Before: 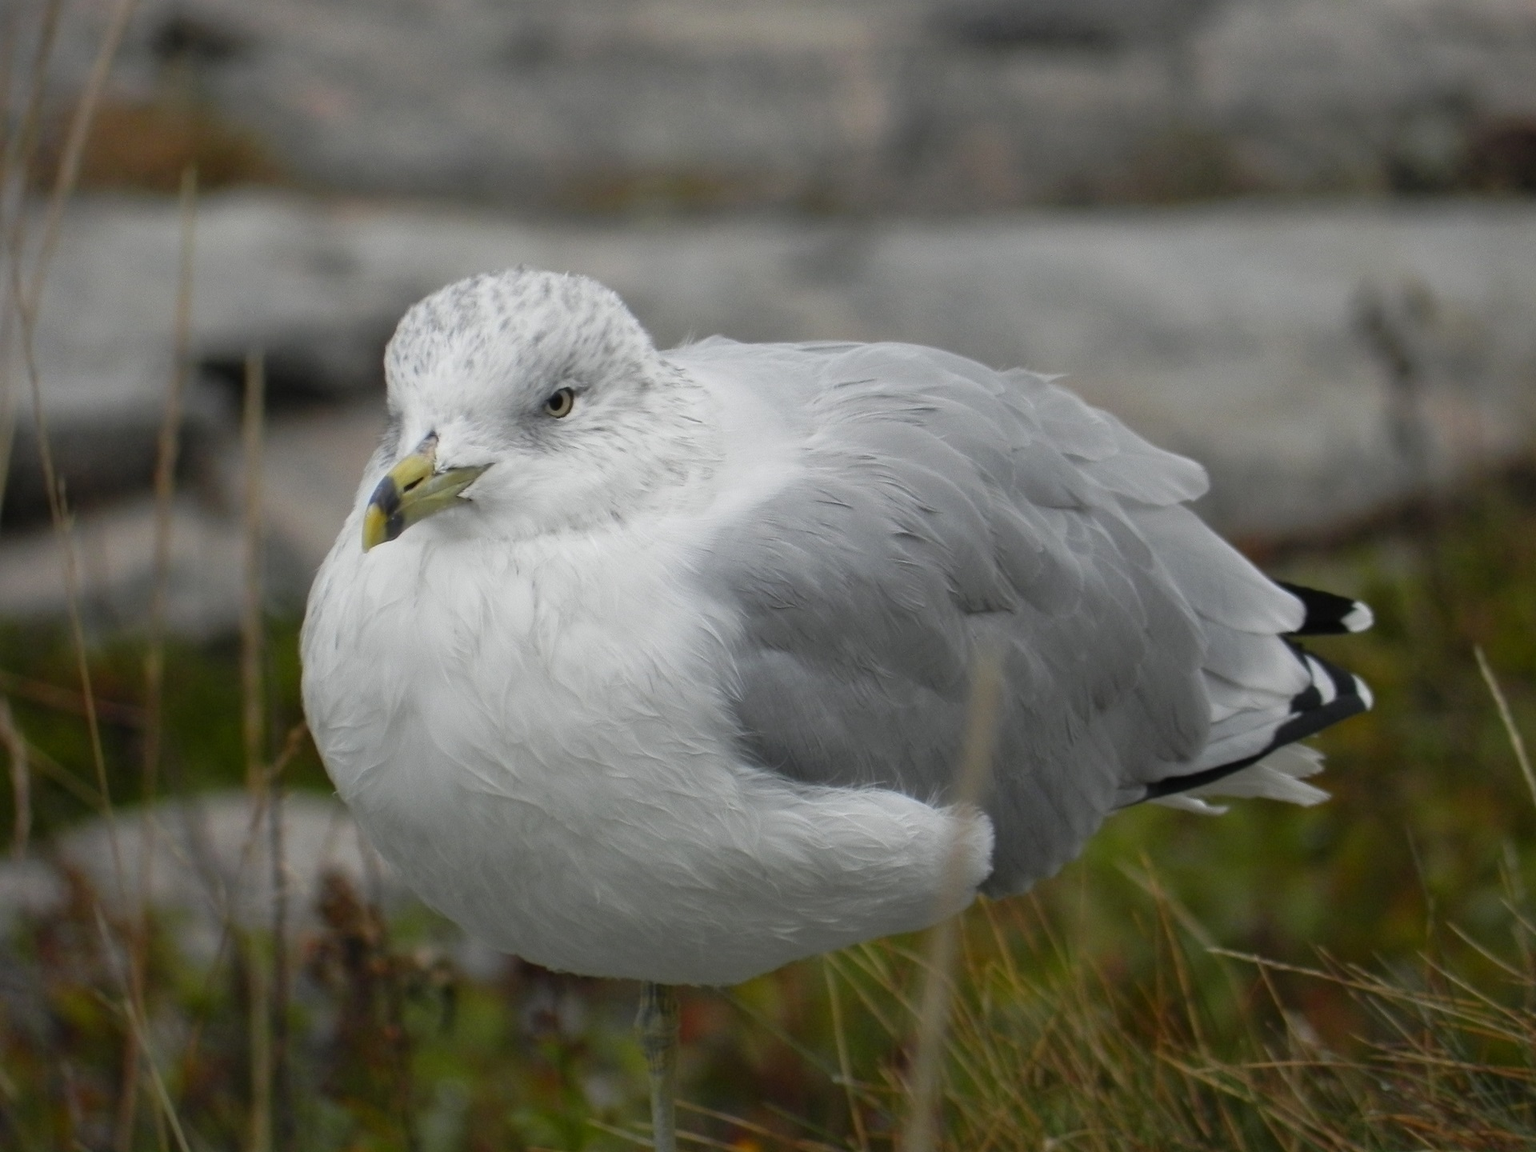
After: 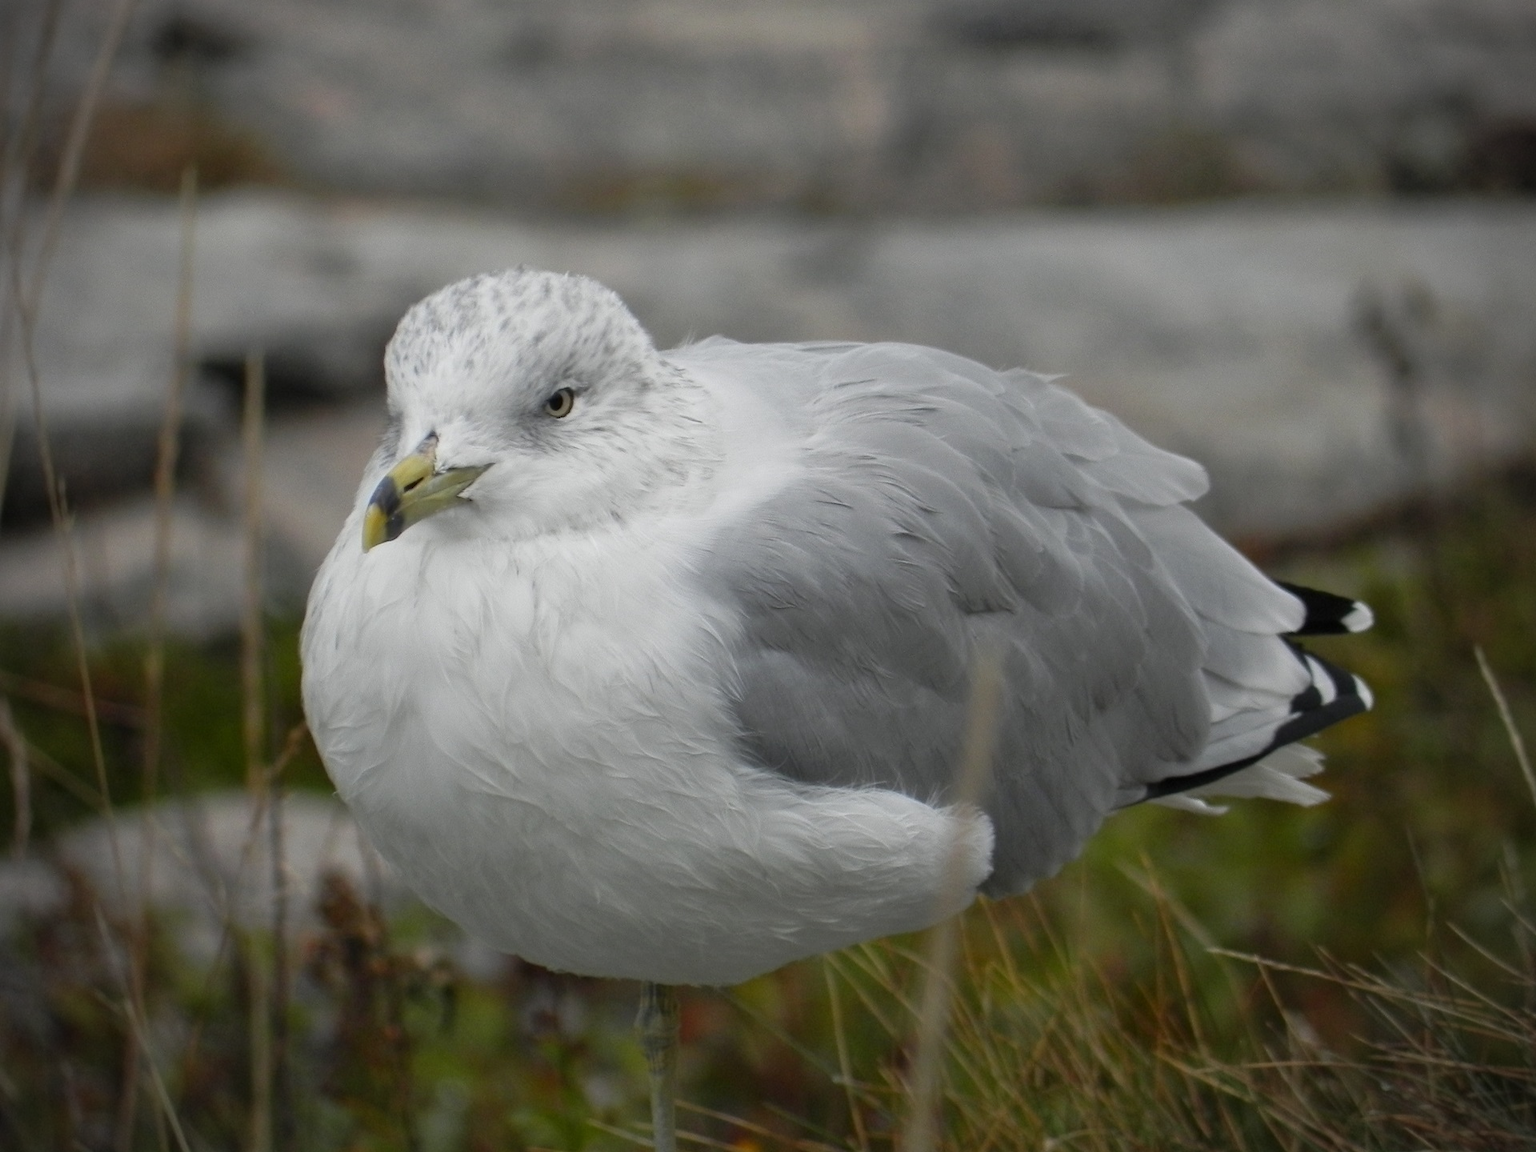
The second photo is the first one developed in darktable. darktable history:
tone equalizer: -7 EV 0.17 EV, -6 EV 0.148 EV, -5 EV 0.057 EV, -4 EV 0.044 EV, -2 EV -0.019 EV, -1 EV -0.047 EV, +0 EV -0.059 EV, mask exposure compensation -0.512 EV
vignetting: on, module defaults
contrast brightness saturation: saturation -0.053
exposure: black level correction 0.001, compensate highlight preservation false
